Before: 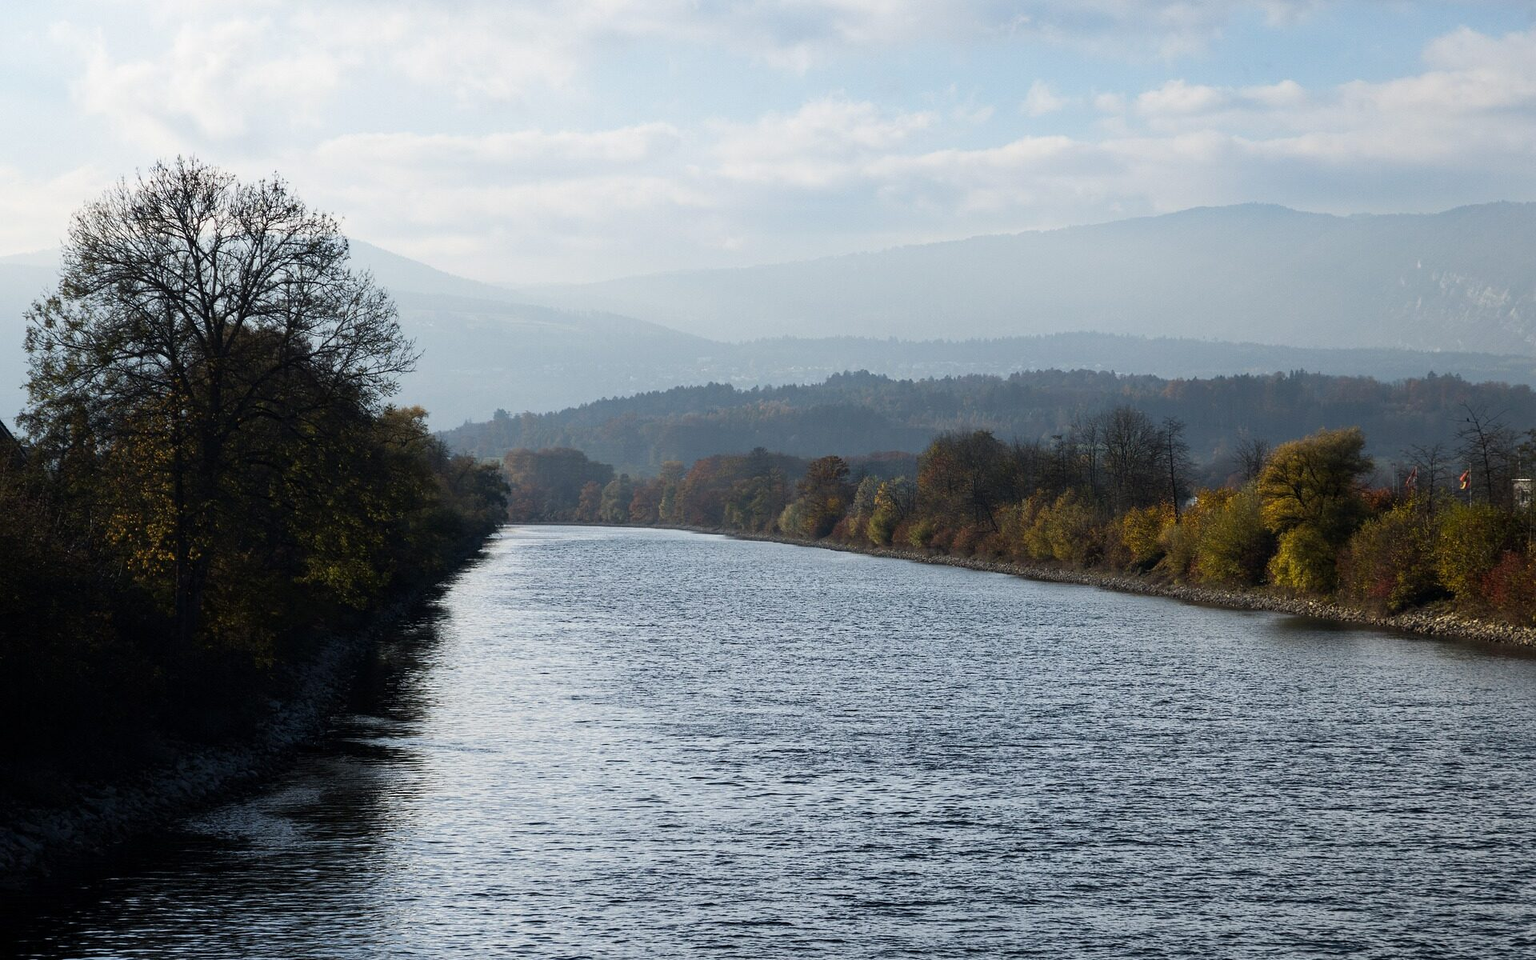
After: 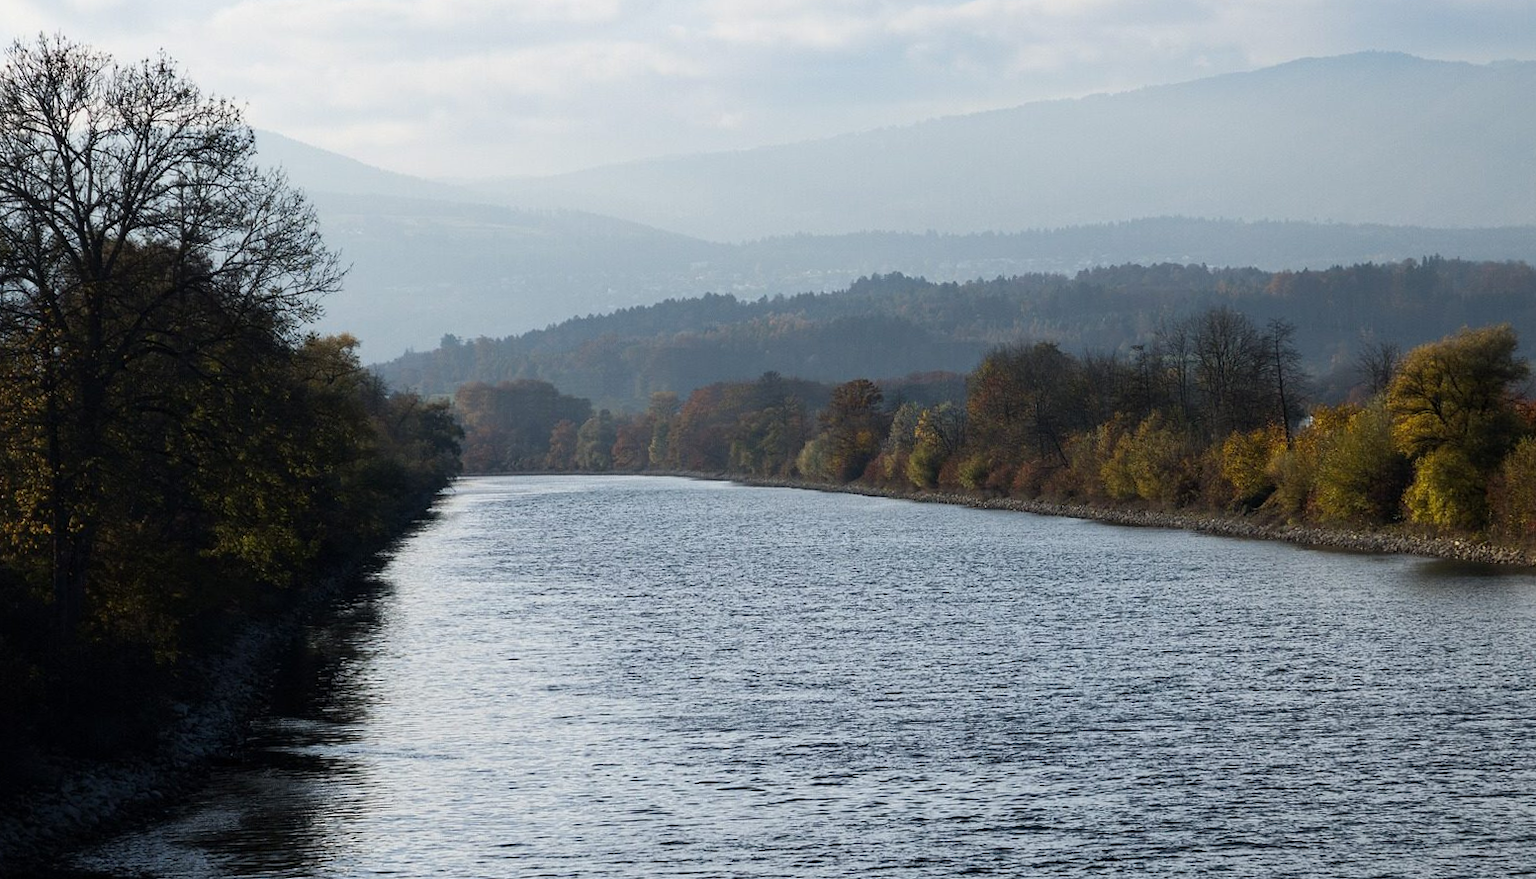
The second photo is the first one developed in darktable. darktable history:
rotate and perspective: rotation -1.77°, lens shift (horizontal) 0.004, automatic cropping off
crop: left 9.712%, top 16.928%, right 10.845%, bottom 12.332%
